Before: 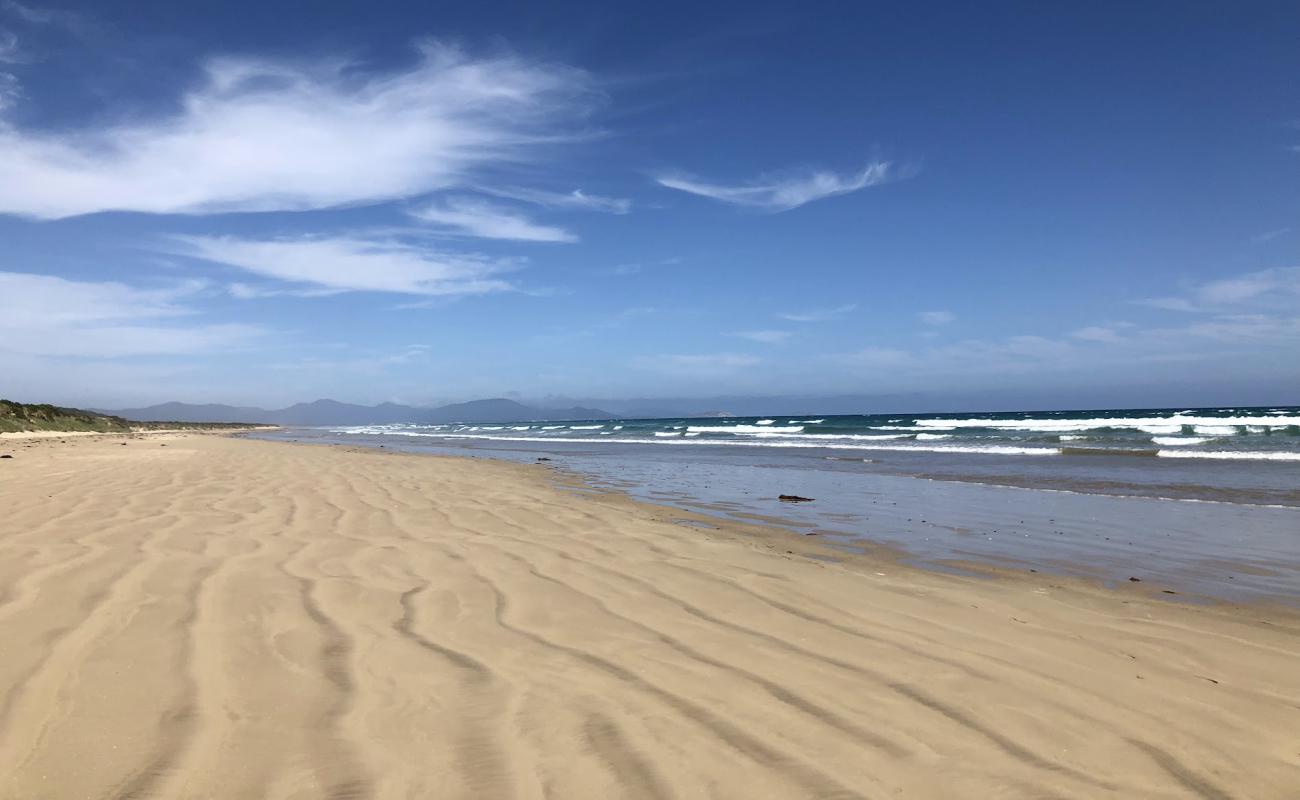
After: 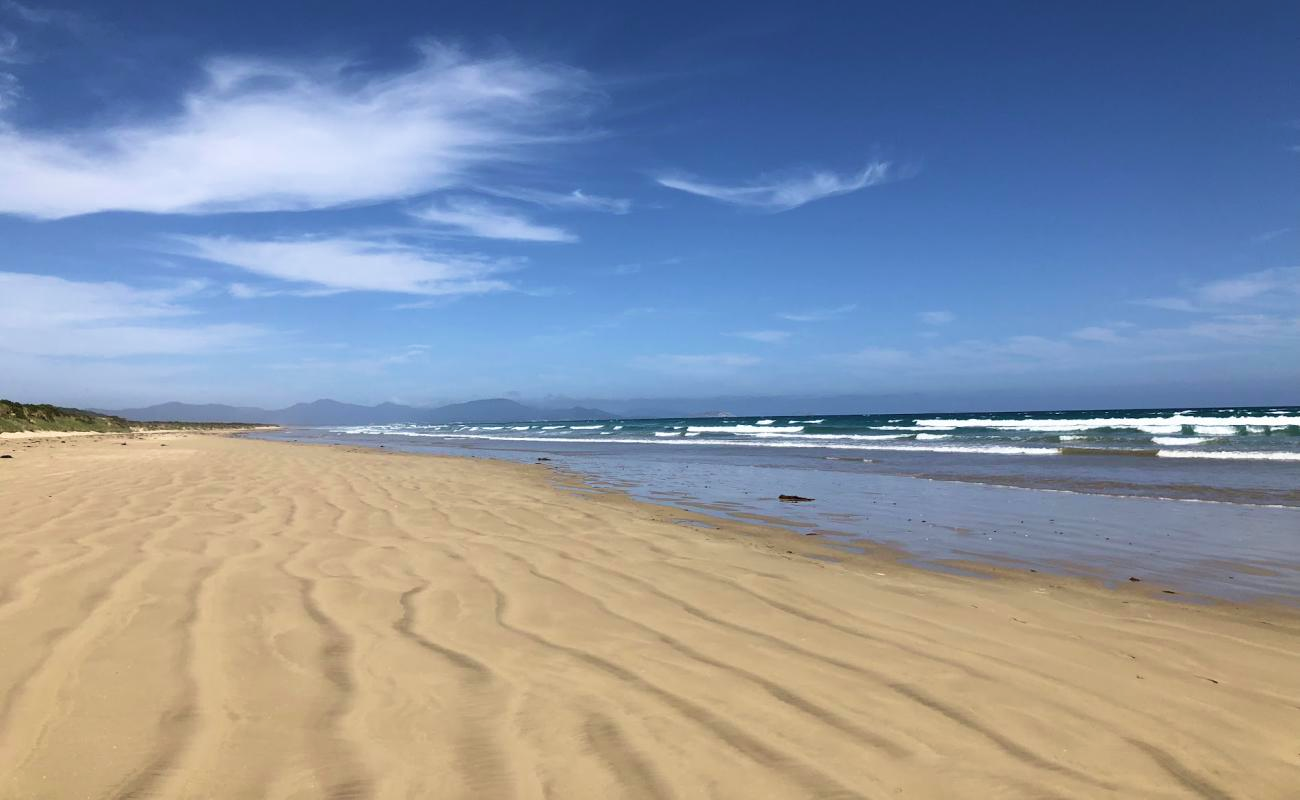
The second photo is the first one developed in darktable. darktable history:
velvia: strength 27.3%
